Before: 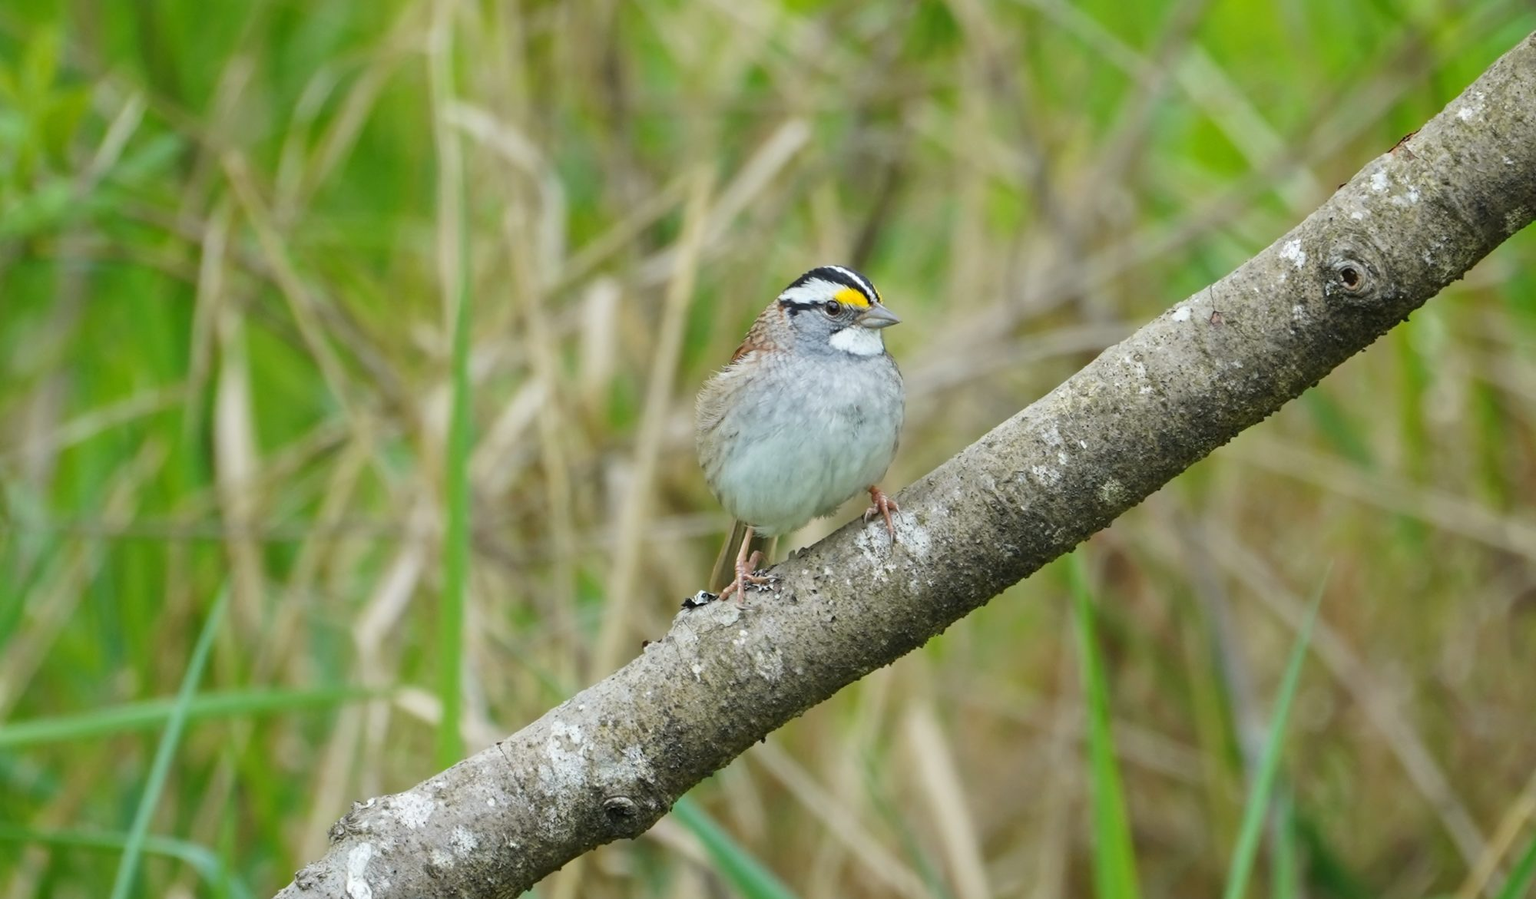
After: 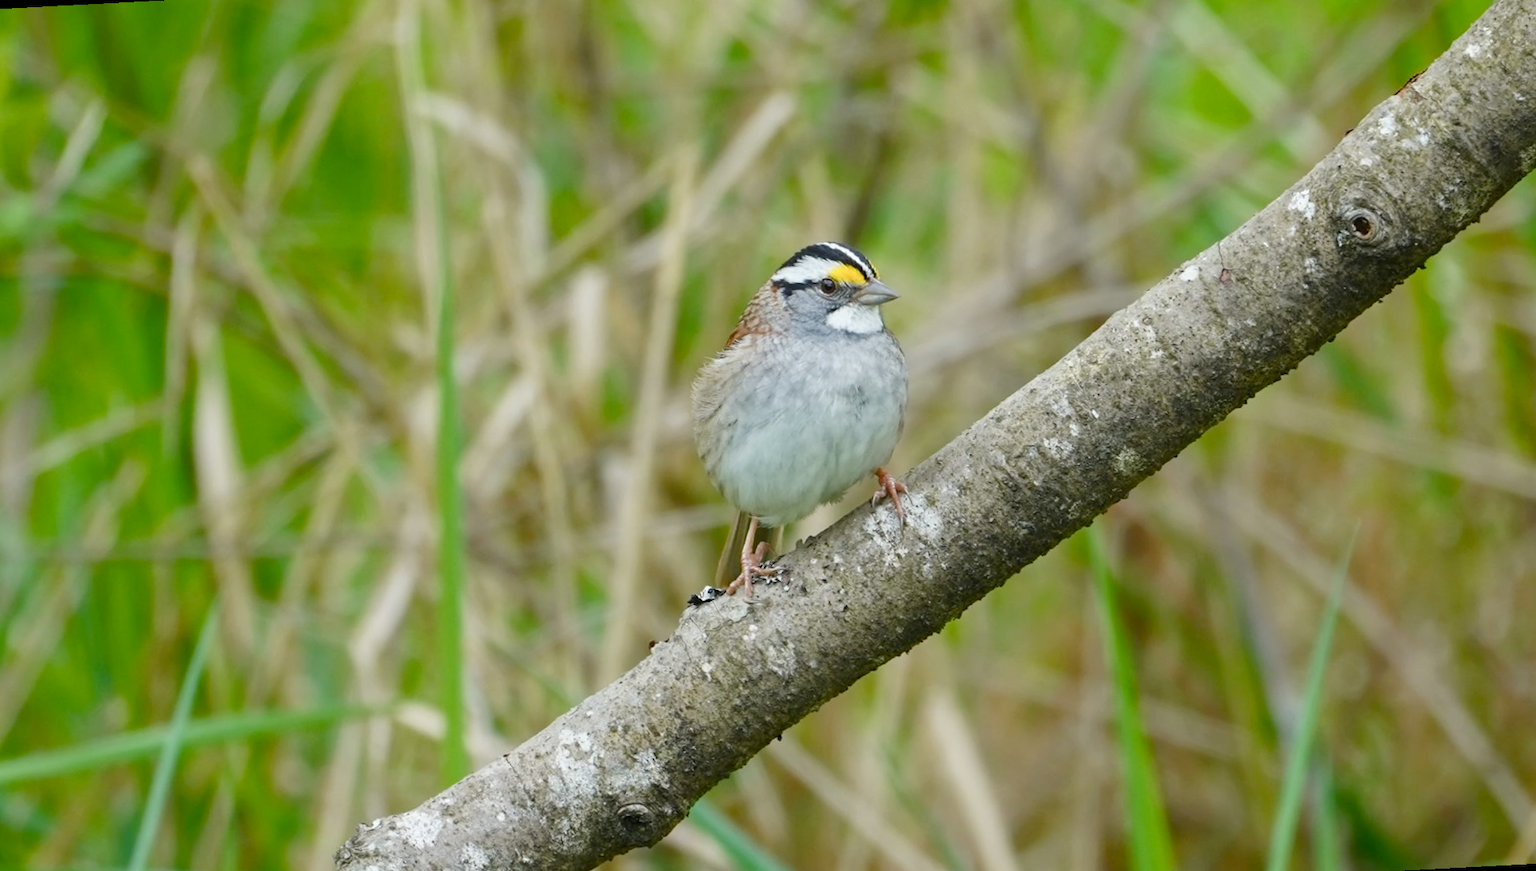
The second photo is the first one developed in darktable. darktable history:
color balance rgb: perceptual saturation grading › global saturation 20%, perceptual saturation grading › highlights -25%, perceptual saturation grading › shadows 50%, global vibrance -25%
rotate and perspective: rotation -3°, crop left 0.031, crop right 0.968, crop top 0.07, crop bottom 0.93
